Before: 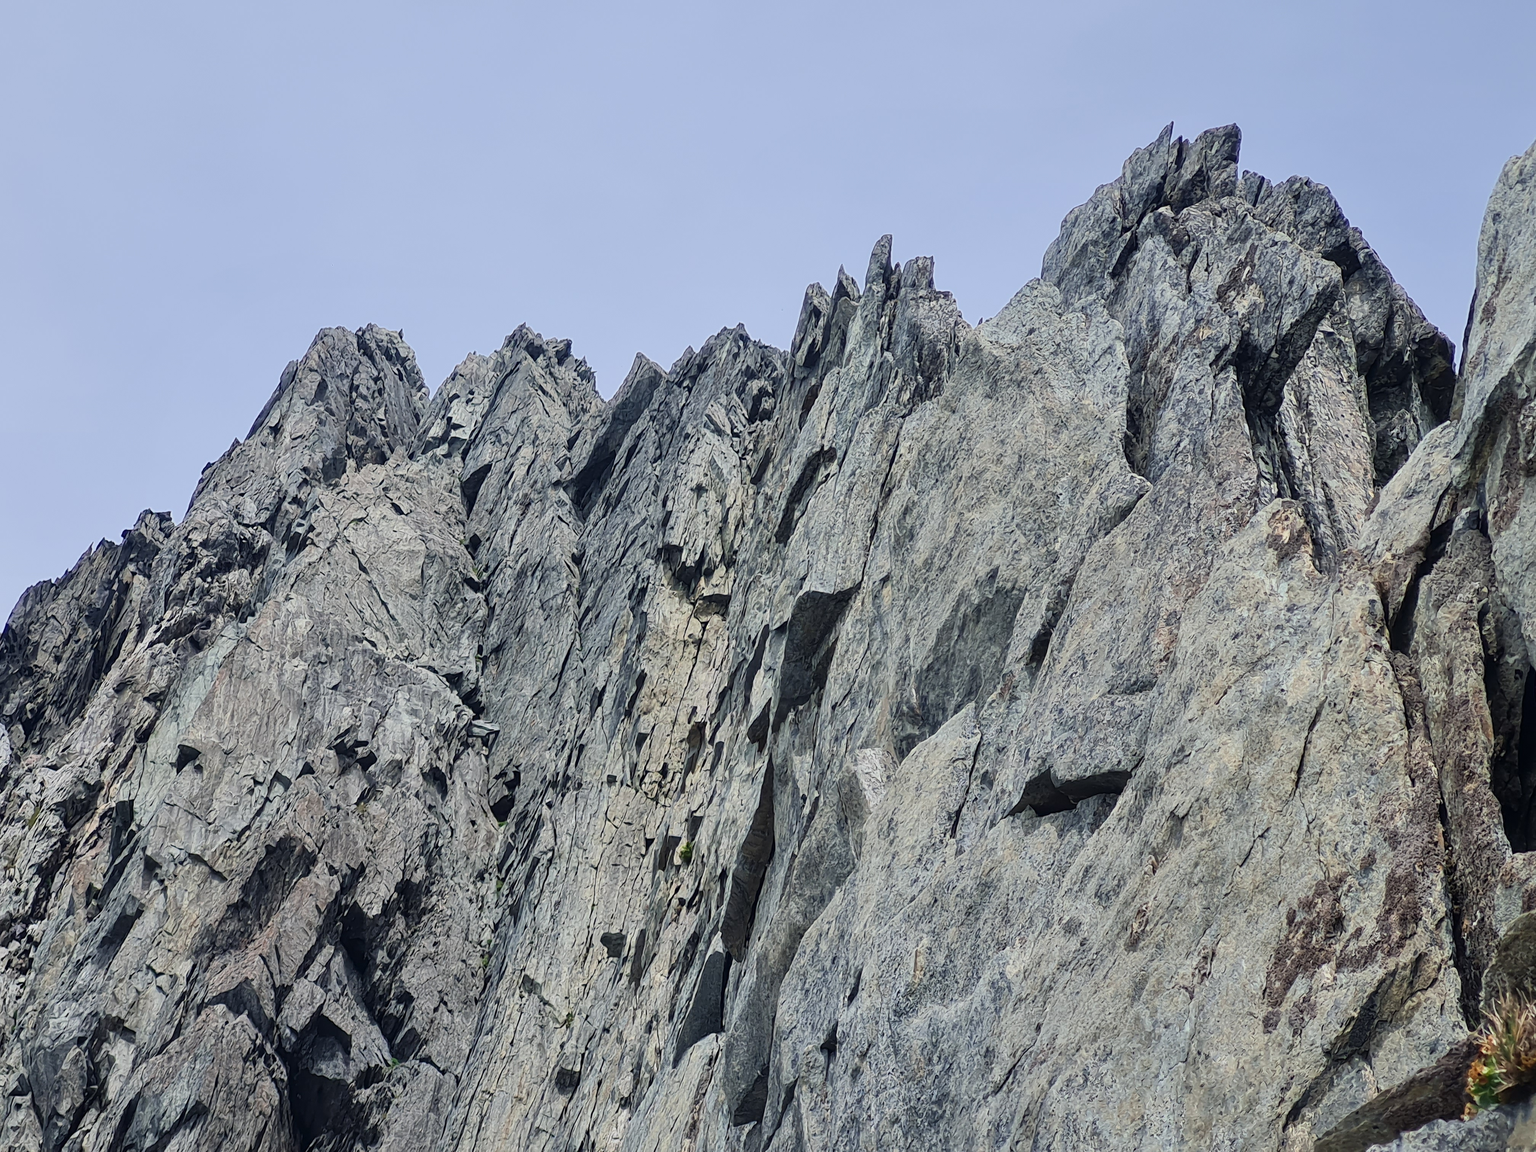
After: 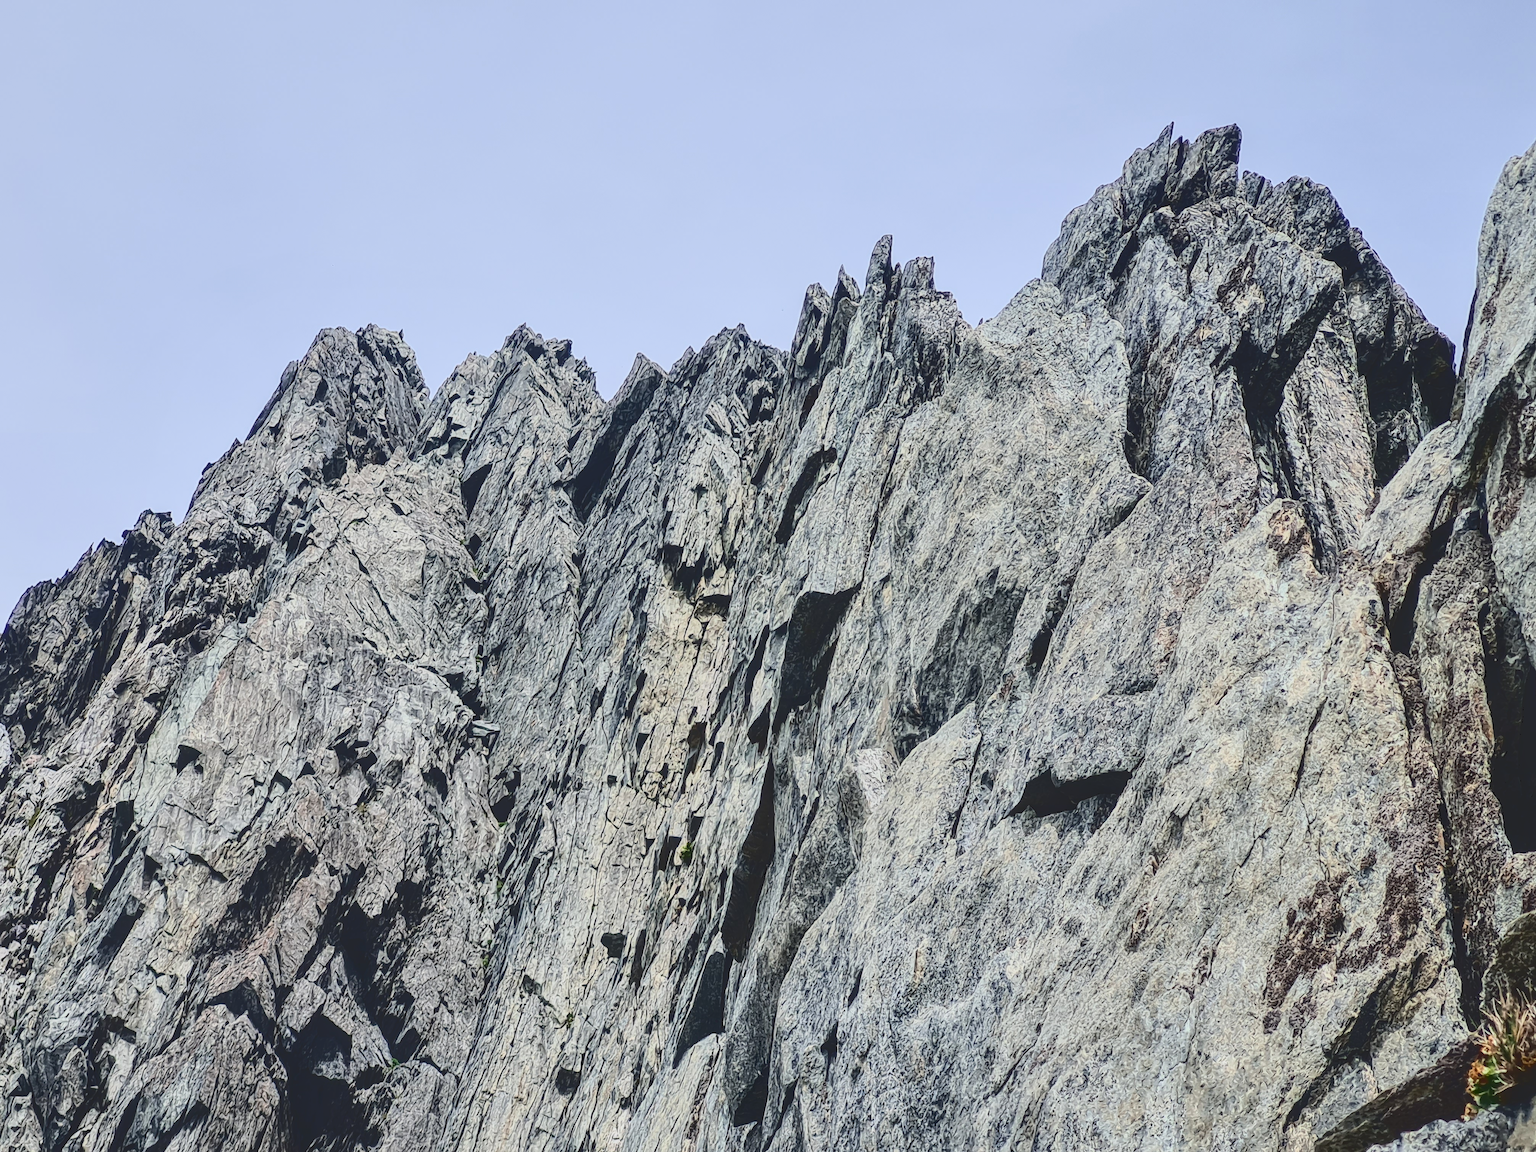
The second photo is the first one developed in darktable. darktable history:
tone curve: curves: ch0 [(0, 0) (0.003, 0.198) (0.011, 0.198) (0.025, 0.198) (0.044, 0.198) (0.069, 0.201) (0.1, 0.202) (0.136, 0.207) (0.177, 0.212) (0.224, 0.222) (0.277, 0.27) (0.335, 0.332) (0.399, 0.422) (0.468, 0.542) (0.543, 0.626) (0.623, 0.698) (0.709, 0.764) (0.801, 0.82) (0.898, 0.863) (1, 1)], color space Lab, independent channels, preserve colors none
local contrast: highlights 102%, shadows 100%, detail 201%, midtone range 0.2
